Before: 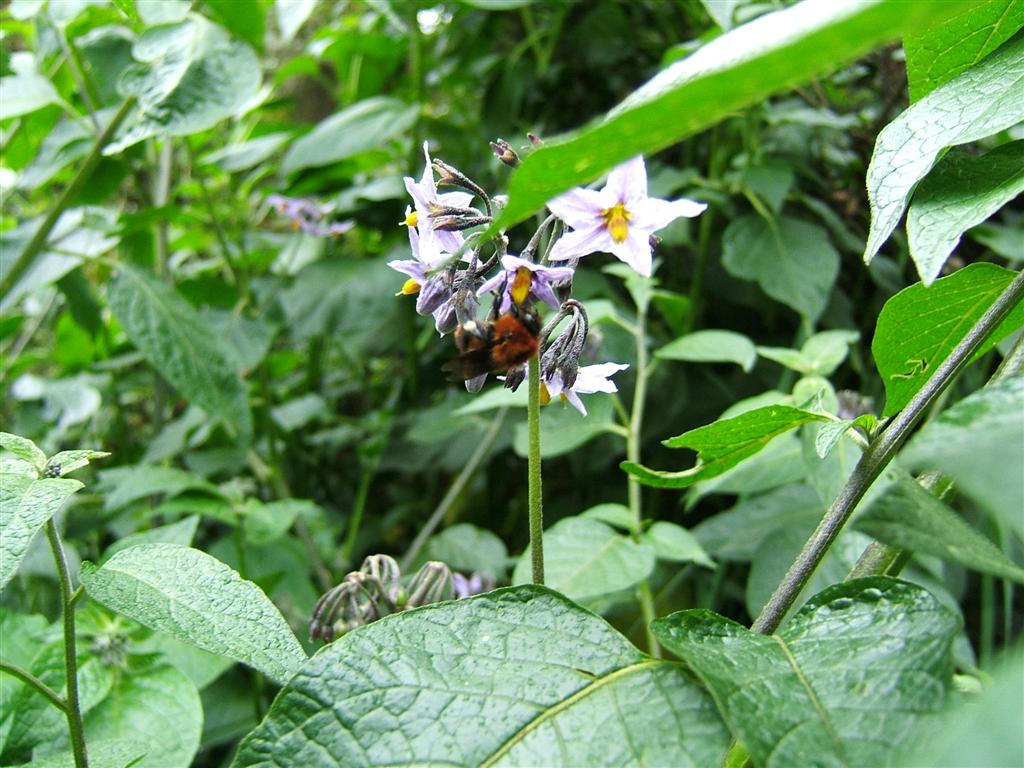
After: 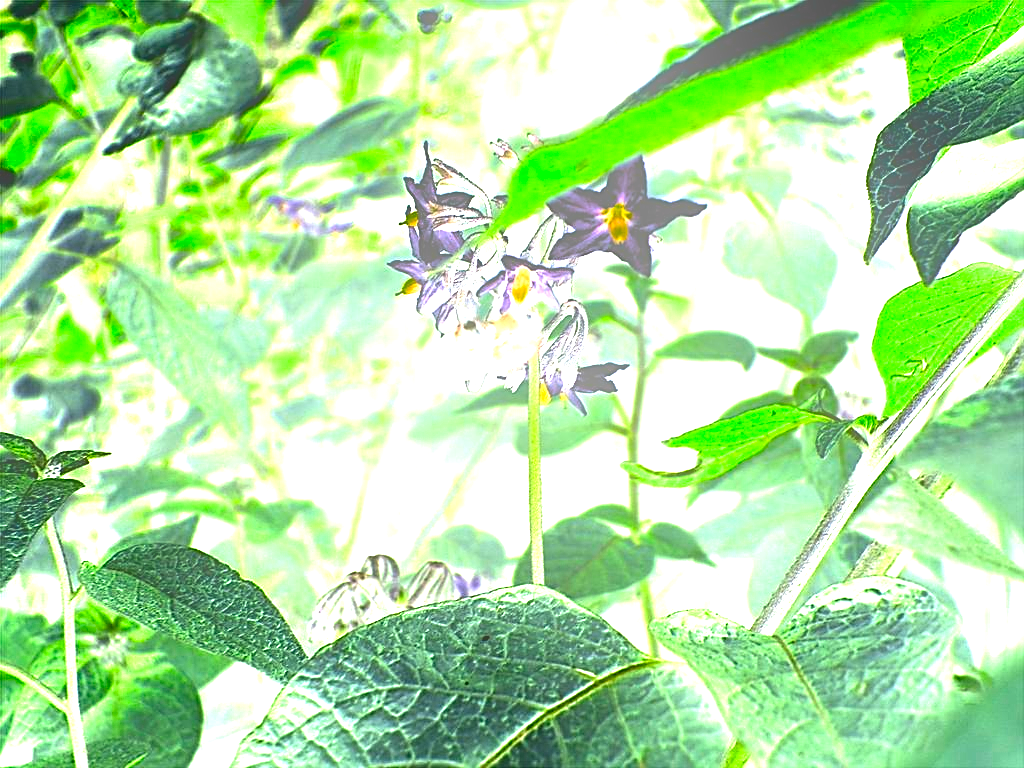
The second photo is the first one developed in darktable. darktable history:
sharpen: on, module defaults
bloom: size 25%, threshold 5%, strength 90%
exposure: exposure 2 EV, compensate highlight preservation false
